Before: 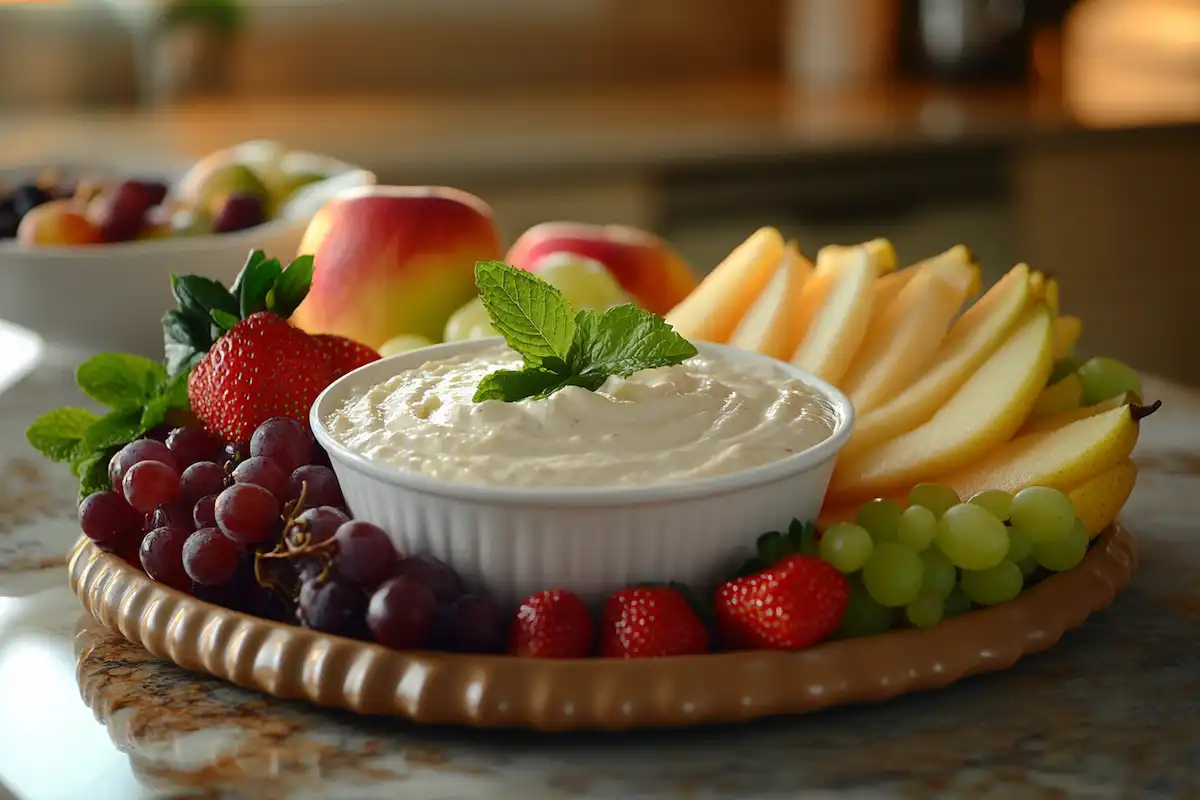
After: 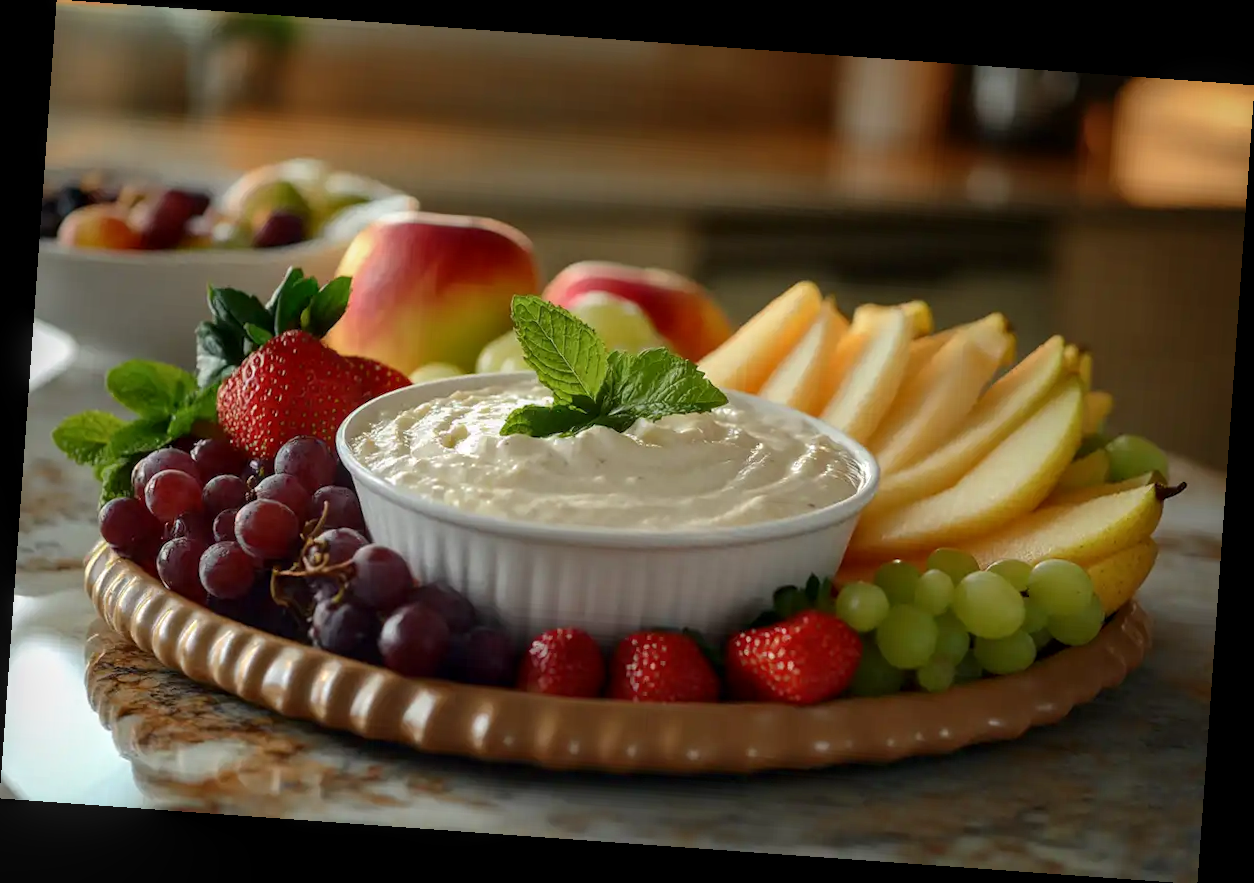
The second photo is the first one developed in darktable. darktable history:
local contrast: on, module defaults
graduated density: on, module defaults
exposure: exposure 0.161 EV, compensate highlight preservation false
rotate and perspective: rotation 4.1°, automatic cropping off
